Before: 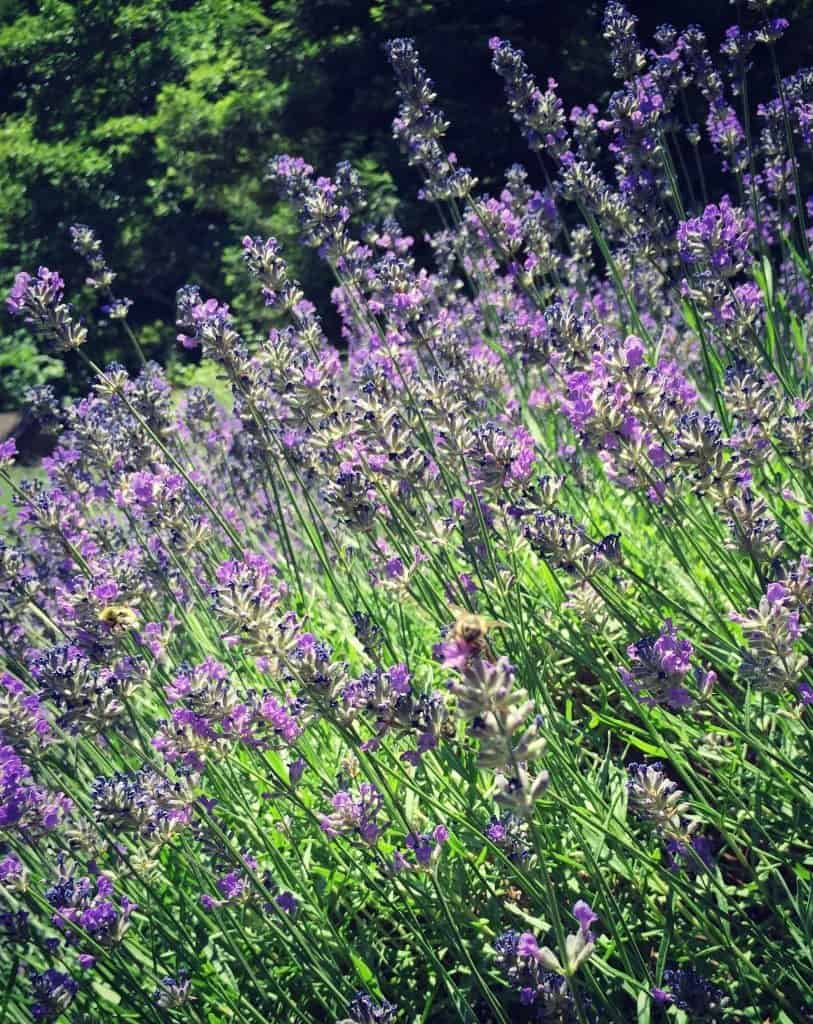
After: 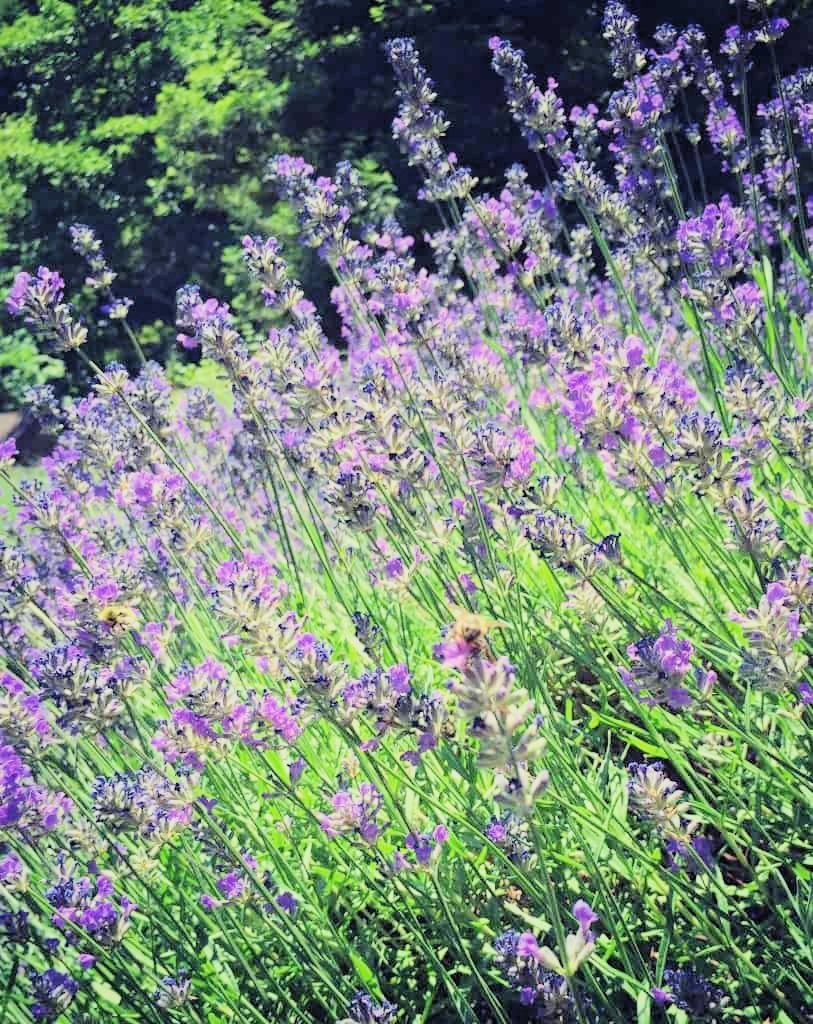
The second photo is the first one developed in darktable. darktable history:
exposure: black level correction -0.002, exposure 1.35 EV, compensate highlight preservation false
filmic rgb: black relative exposure -6.15 EV, white relative exposure 6.96 EV, hardness 2.23, color science v6 (2022)
